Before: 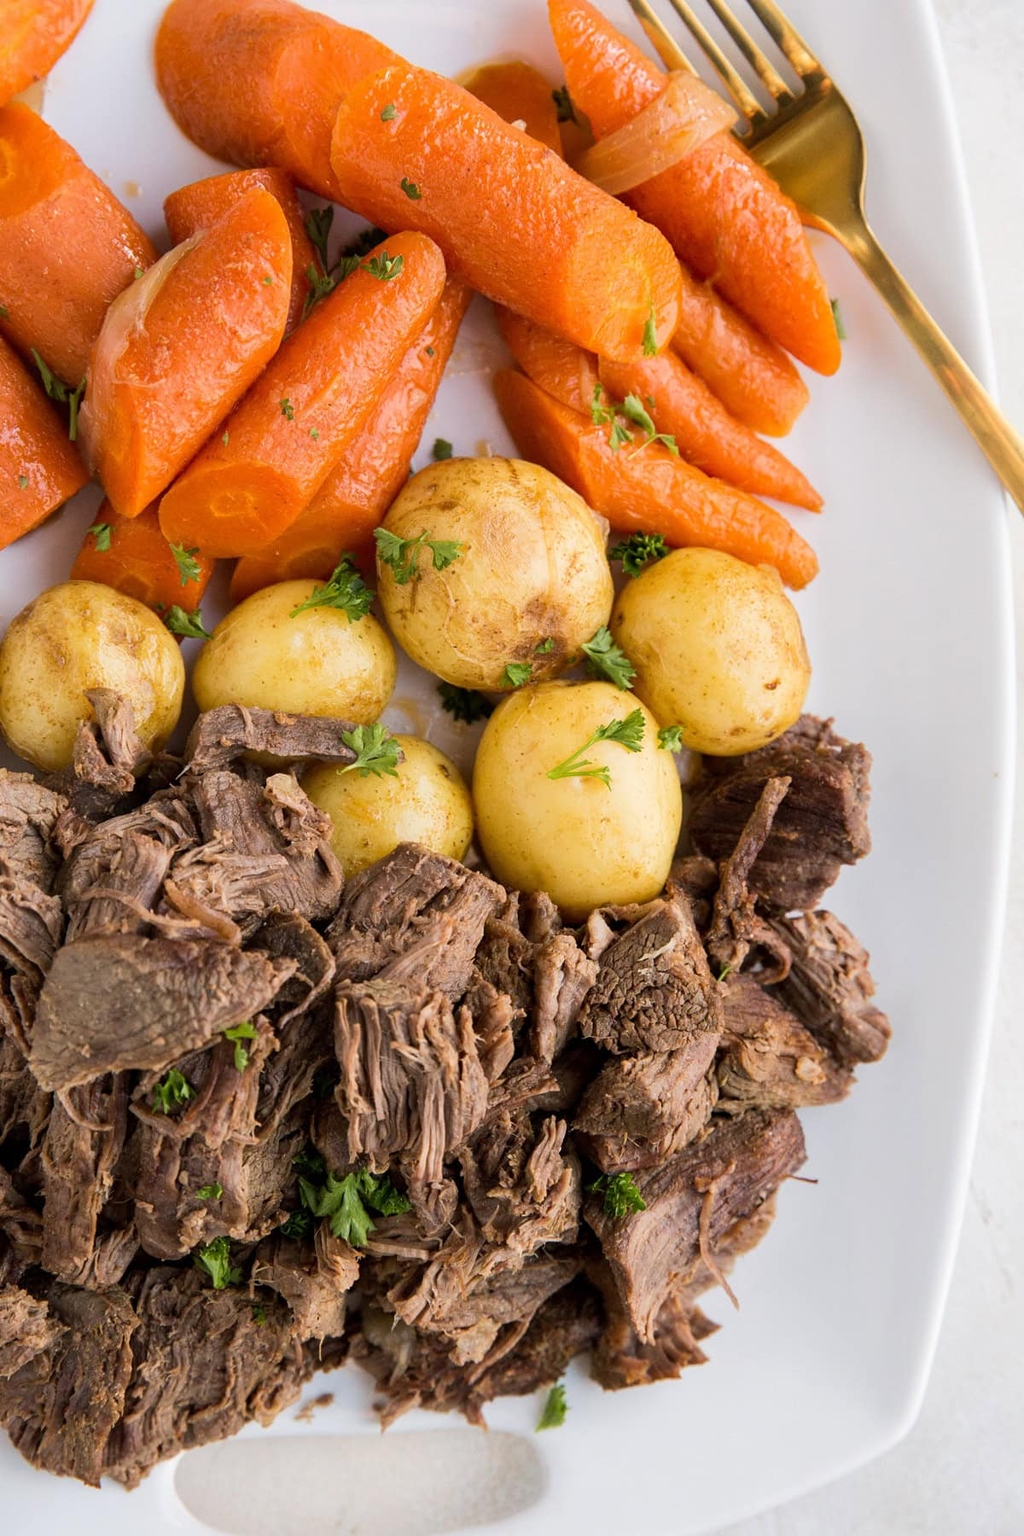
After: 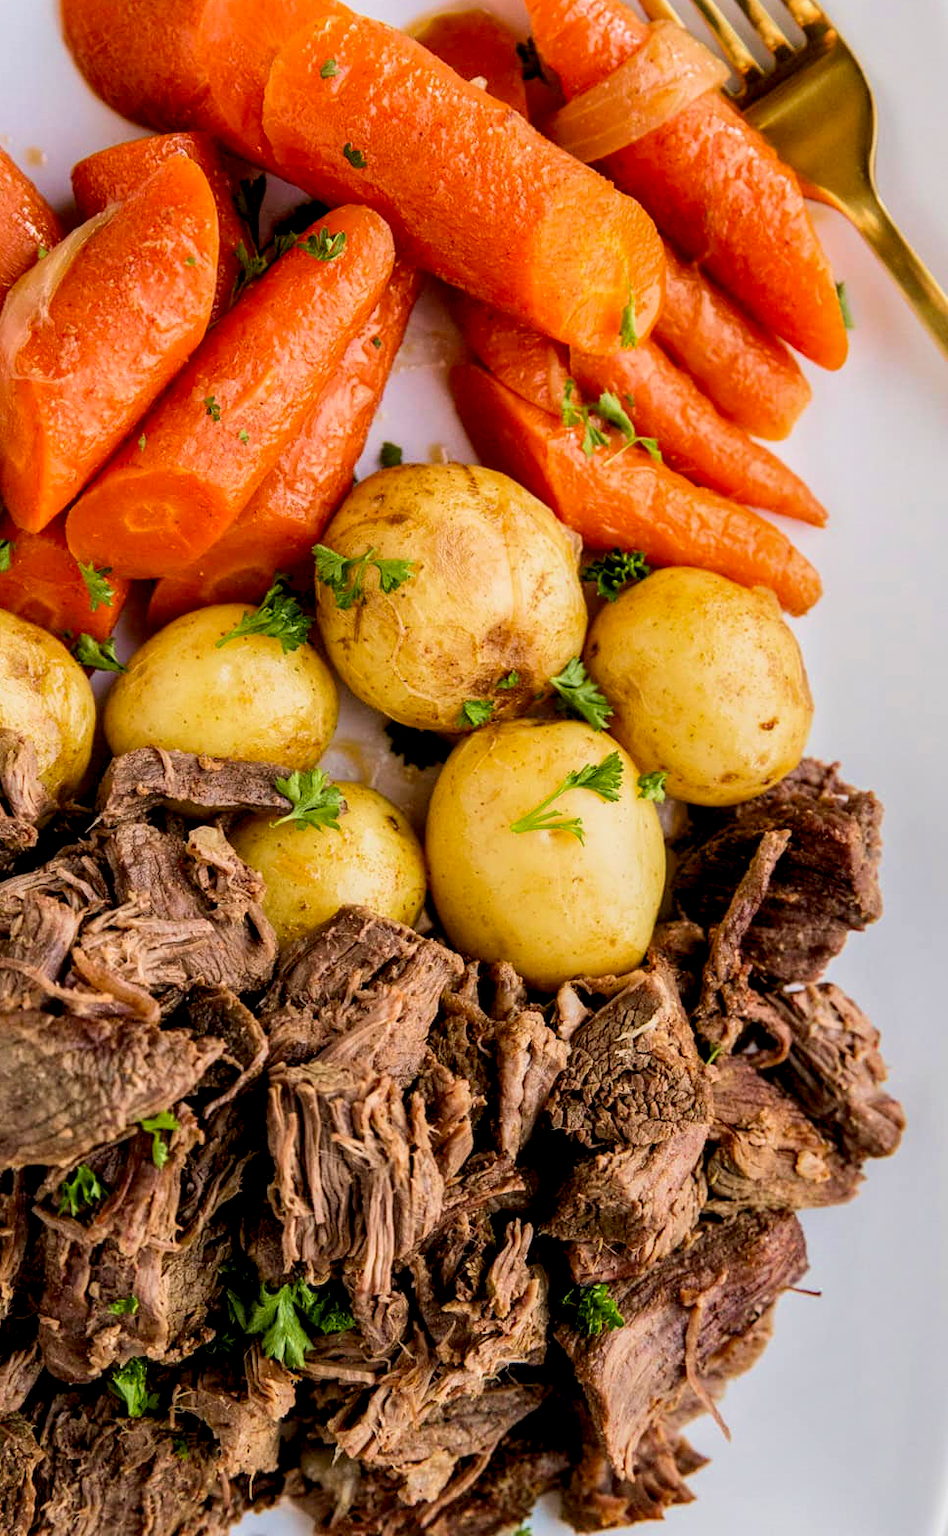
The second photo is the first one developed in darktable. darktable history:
color zones: curves: ch0 [(0.25, 0.5) (0.463, 0.627) (0.484, 0.637) (0.75, 0.5)]
exposure: black level correction 0.009, compensate exposure bias true, compensate highlight preservation false
contrast brightness saturation: contrast 0.091, saturation 0.271
crop: left 9.963%, top 3.473%, right 9.179%, bottom 9.3%
local contrast: detail 144%
velvia: on, module defaults
filmic rgb: black relative exposure -14.9 EV, white relative exposure 3 EV, target black luminance 0%, hardness 9.3, latitude 98.27%, contrast 0.913, shadows ↔ highlights balance 0.76%
